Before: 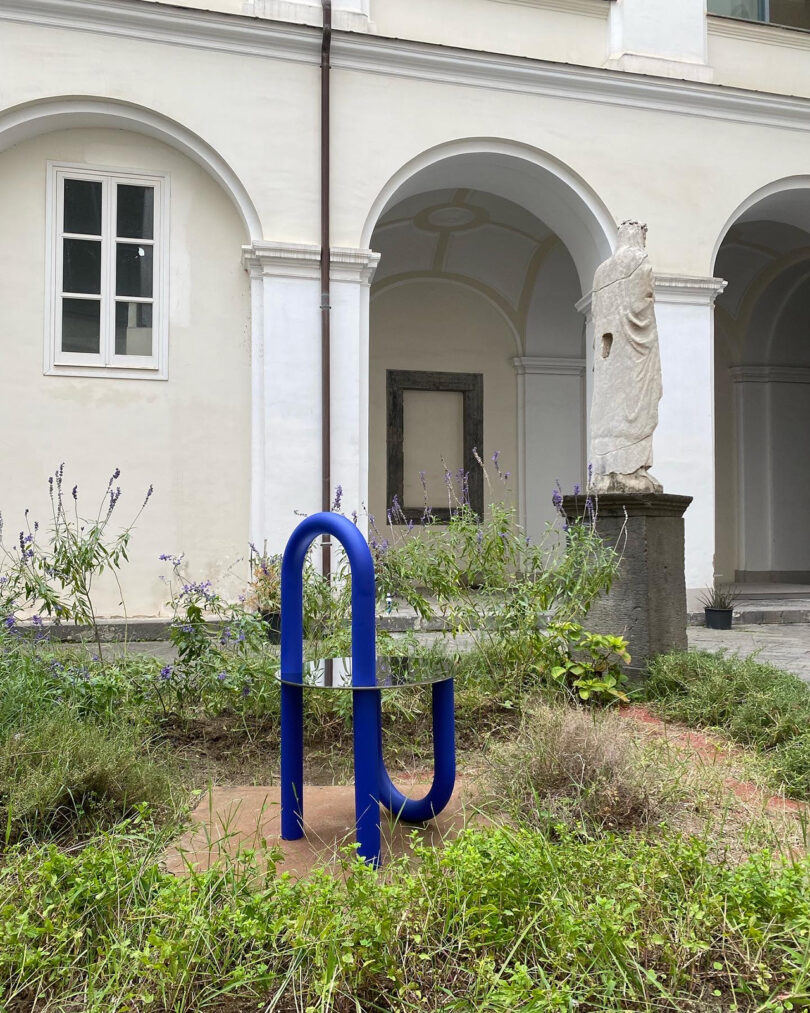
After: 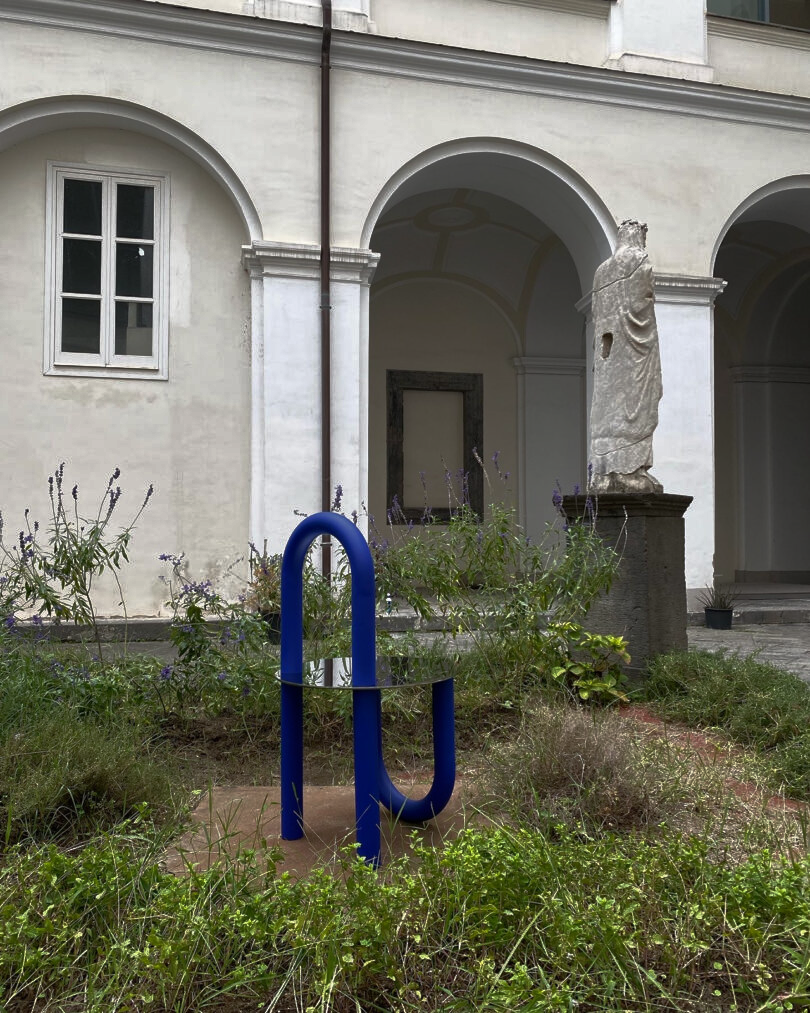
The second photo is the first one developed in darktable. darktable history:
base curve: curves: ch0 [(0, 0) (0.564, 0.291) (0.802, 0.731) (1, 1)]
